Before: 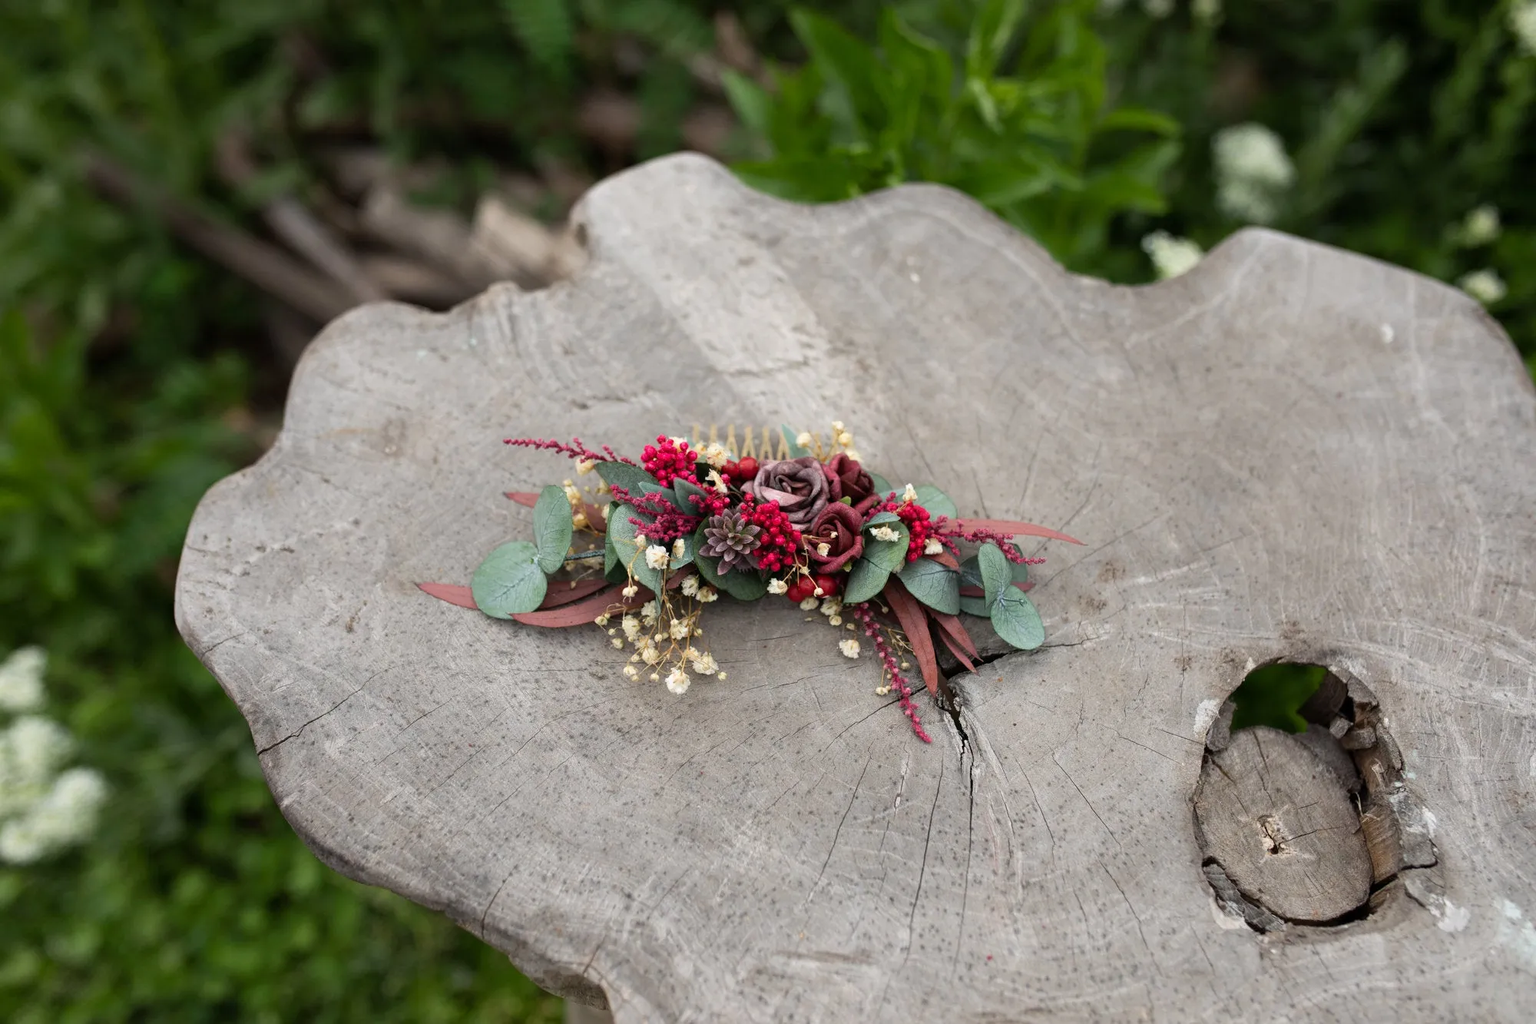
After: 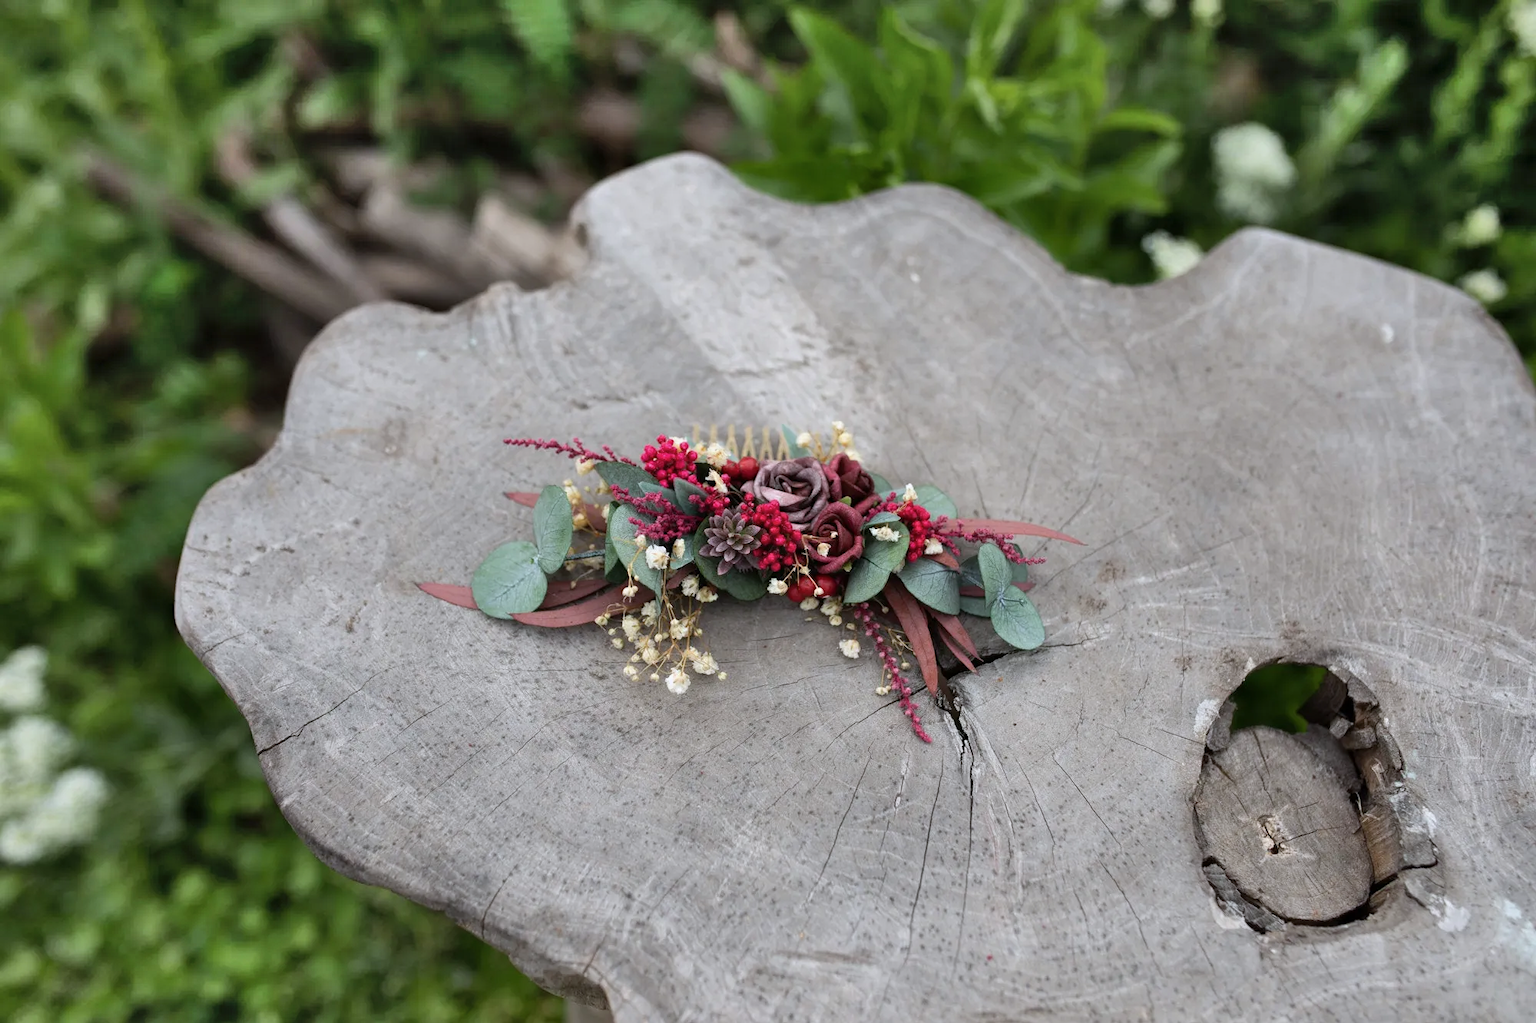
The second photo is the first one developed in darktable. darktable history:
shadows and highlights: shadows 75, highlights -25, soften with gaussian
white balance: red 0.974, blue 1.044
contrast brightness saturation: saturation -0.05
